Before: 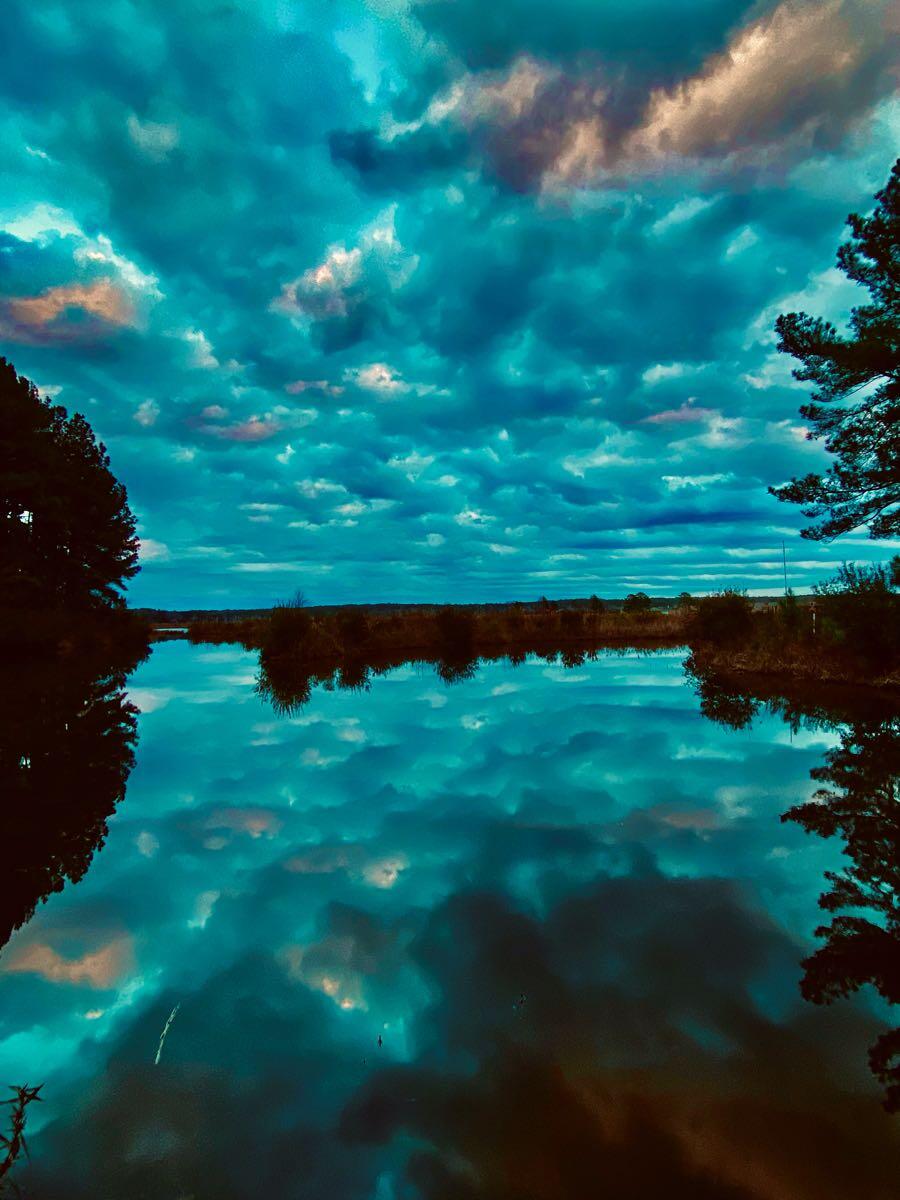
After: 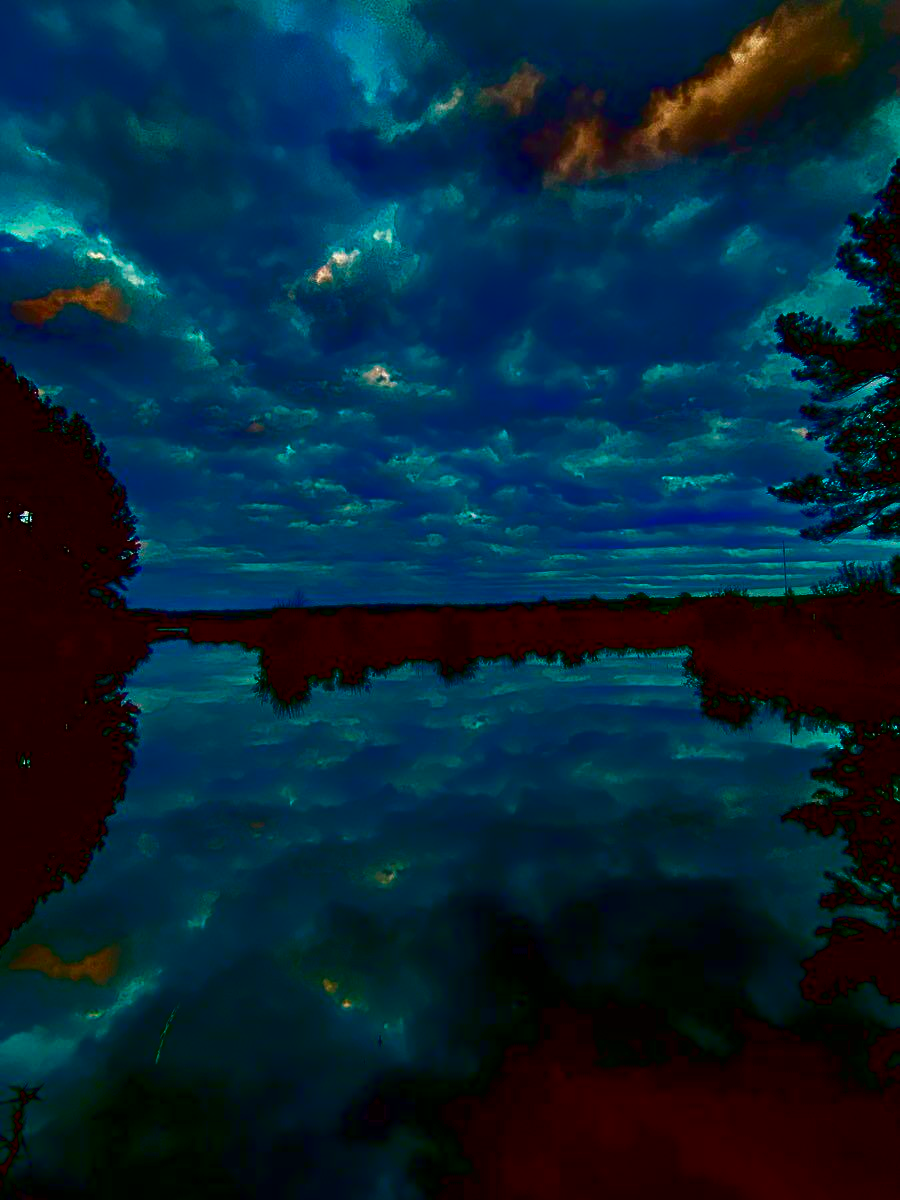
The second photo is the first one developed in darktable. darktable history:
contrast brightness saturation: brightness -0.984, saturation 0.997
